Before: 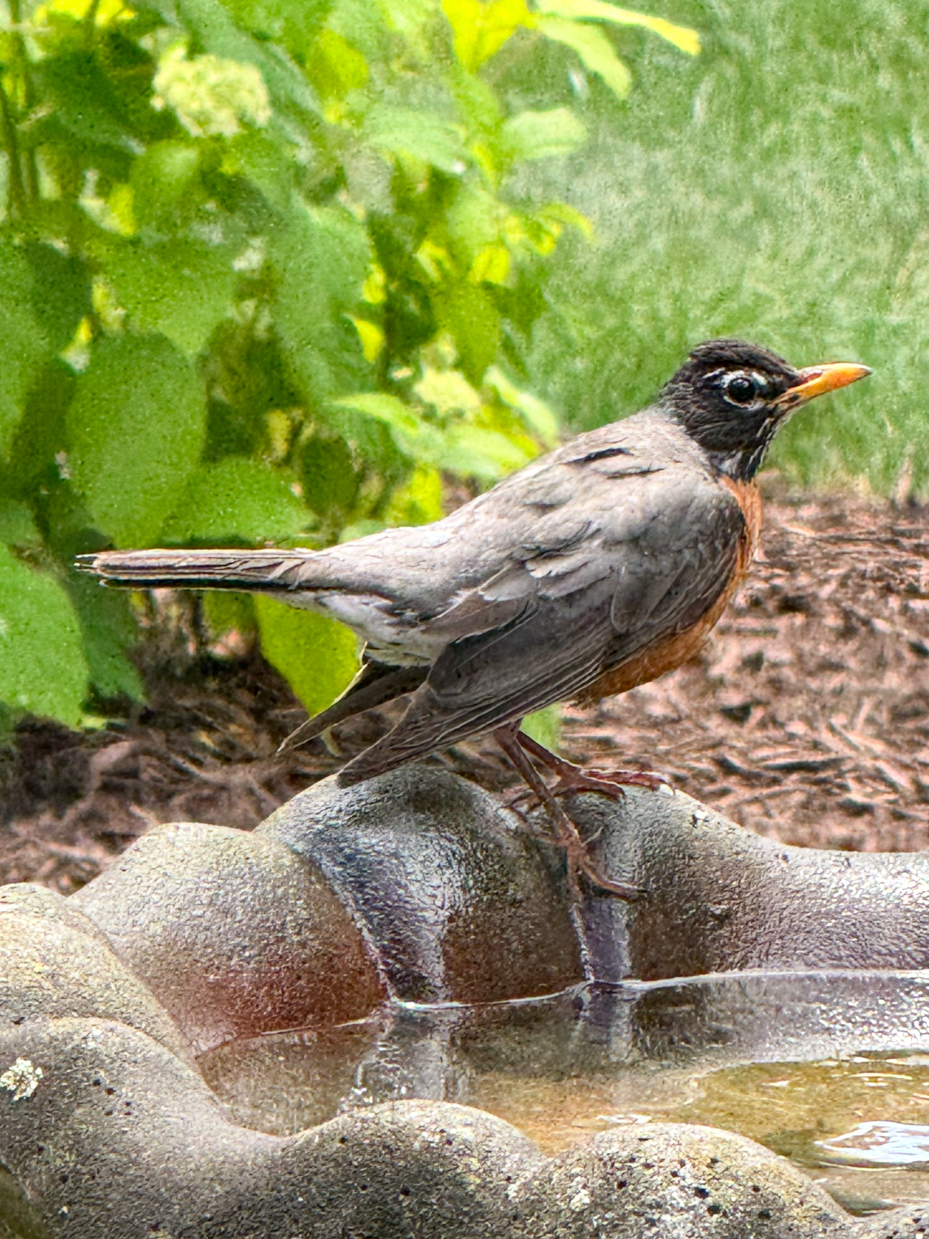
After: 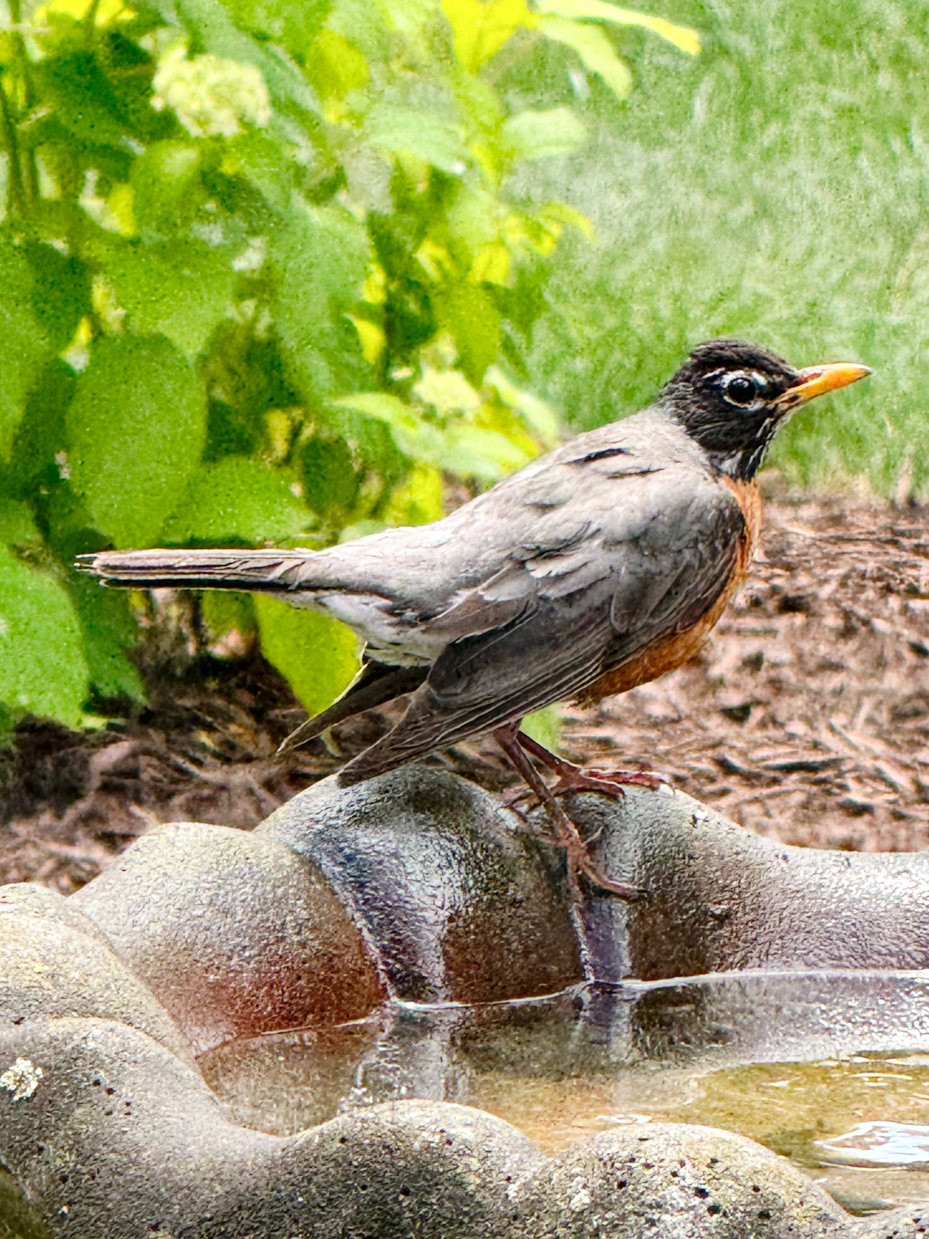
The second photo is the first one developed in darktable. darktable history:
tone curve: curves: ch0 [(0.003, 0) (0.066, 0.023) (0.149, 0.094) (0.264, 0.238) (0.395, 0.421) (0.517, 0.56) (0.688, 0.743) (0.813, 0.846) (1, 1)]; ch1 [(0, 0) (0.164, 0.115) (0.337, 0.332) (0.39, 0.398) (0.464, 0.461) (0.501, 0.5) (0.507, 0.503) (0.534, 0.537) (0.577, 0.59) (0.652, 0.681) (0.733, 0.749) (0.811, 0.796) (1, 1)]; ch2 [(0, 0) (0.337, 0.382) (0.464, 0.476) (0.501, 0.502) (0.527, 0.54) (0.551, 0.565) (0.6, 0.59) (0.687, 0.675) (1, 1)], preserve colors none
